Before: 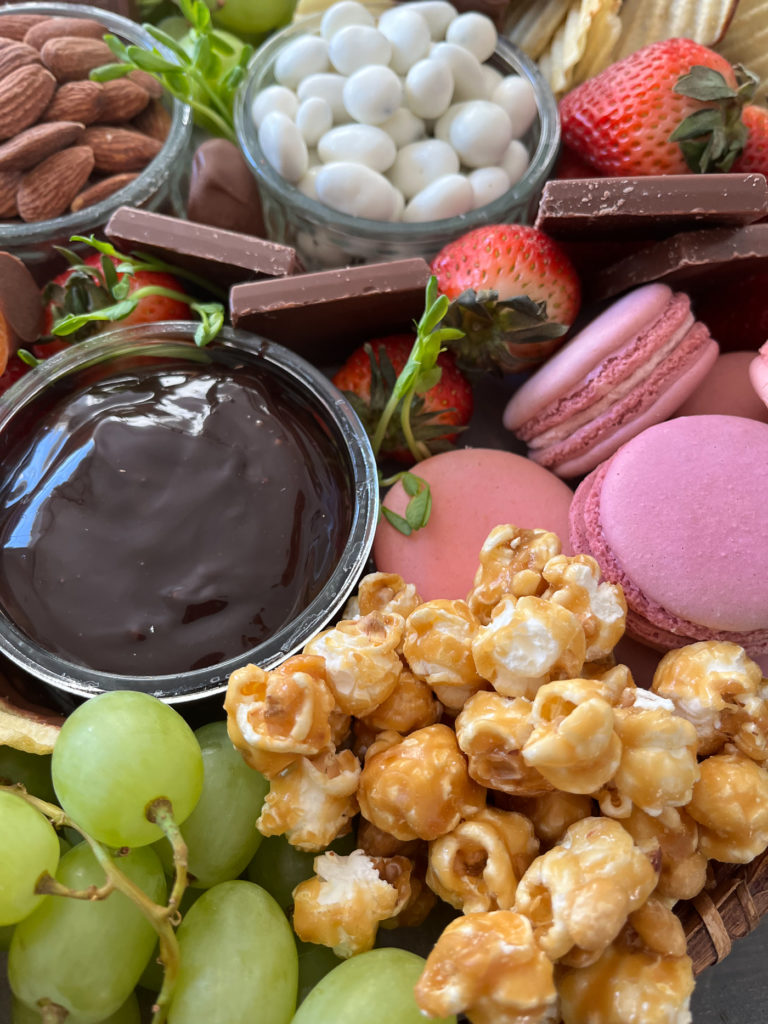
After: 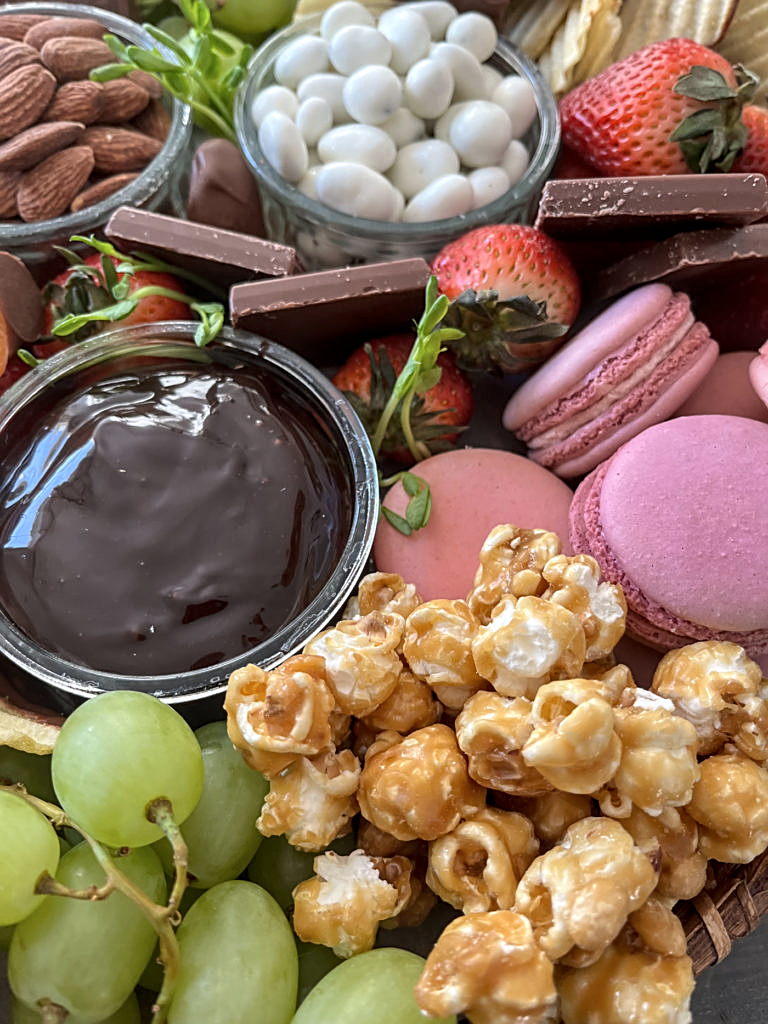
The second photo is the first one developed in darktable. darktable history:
local contrast: on, module defaults
sharpen: on, module defaults
contrast brightness saturation: saturation -0.098
shadows and highlights: low approximation 0.01, soften with gaussian
